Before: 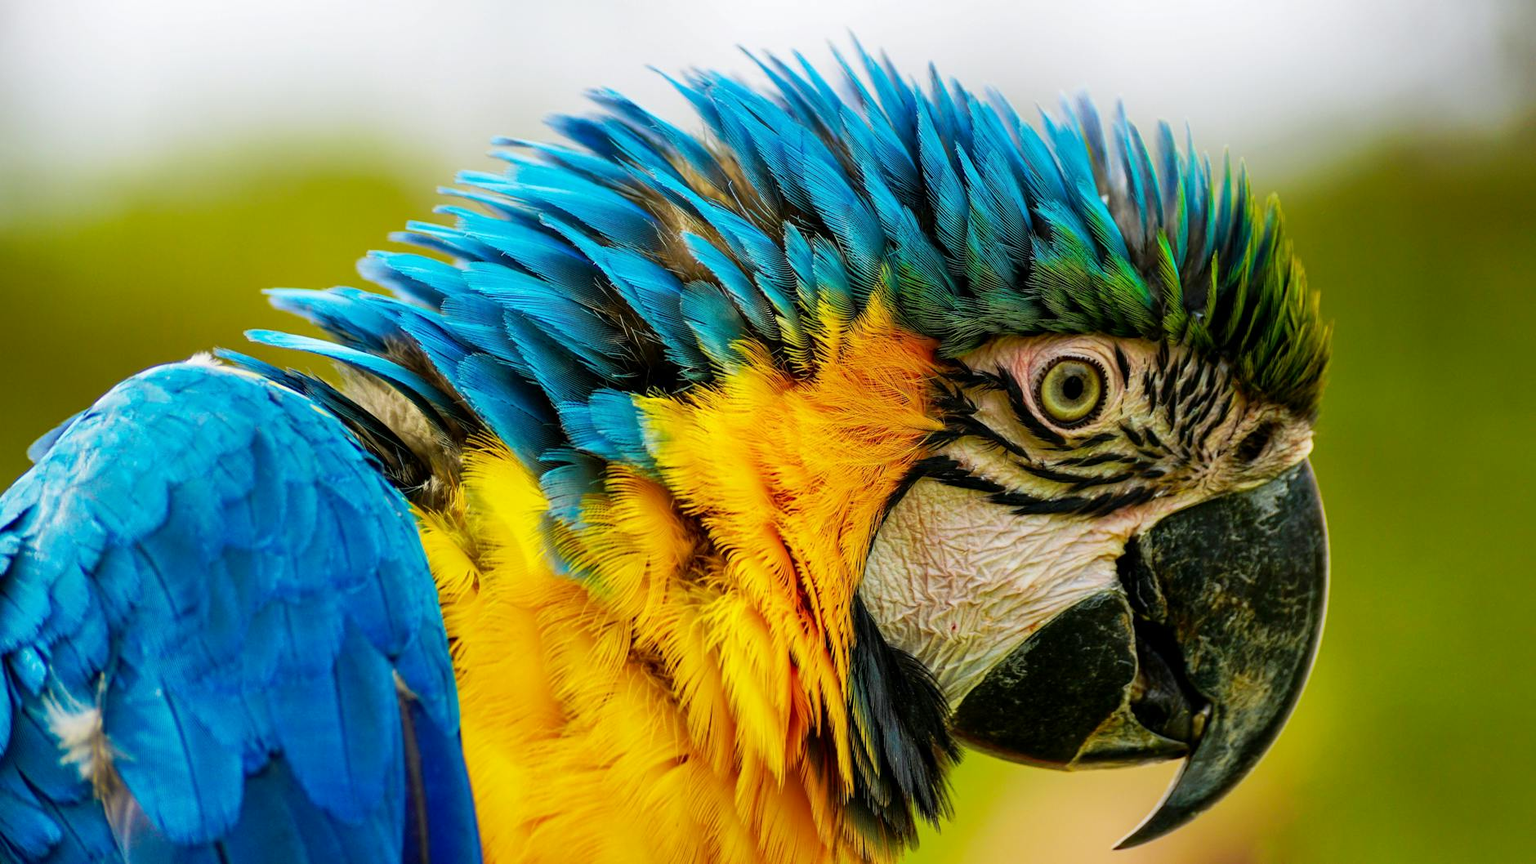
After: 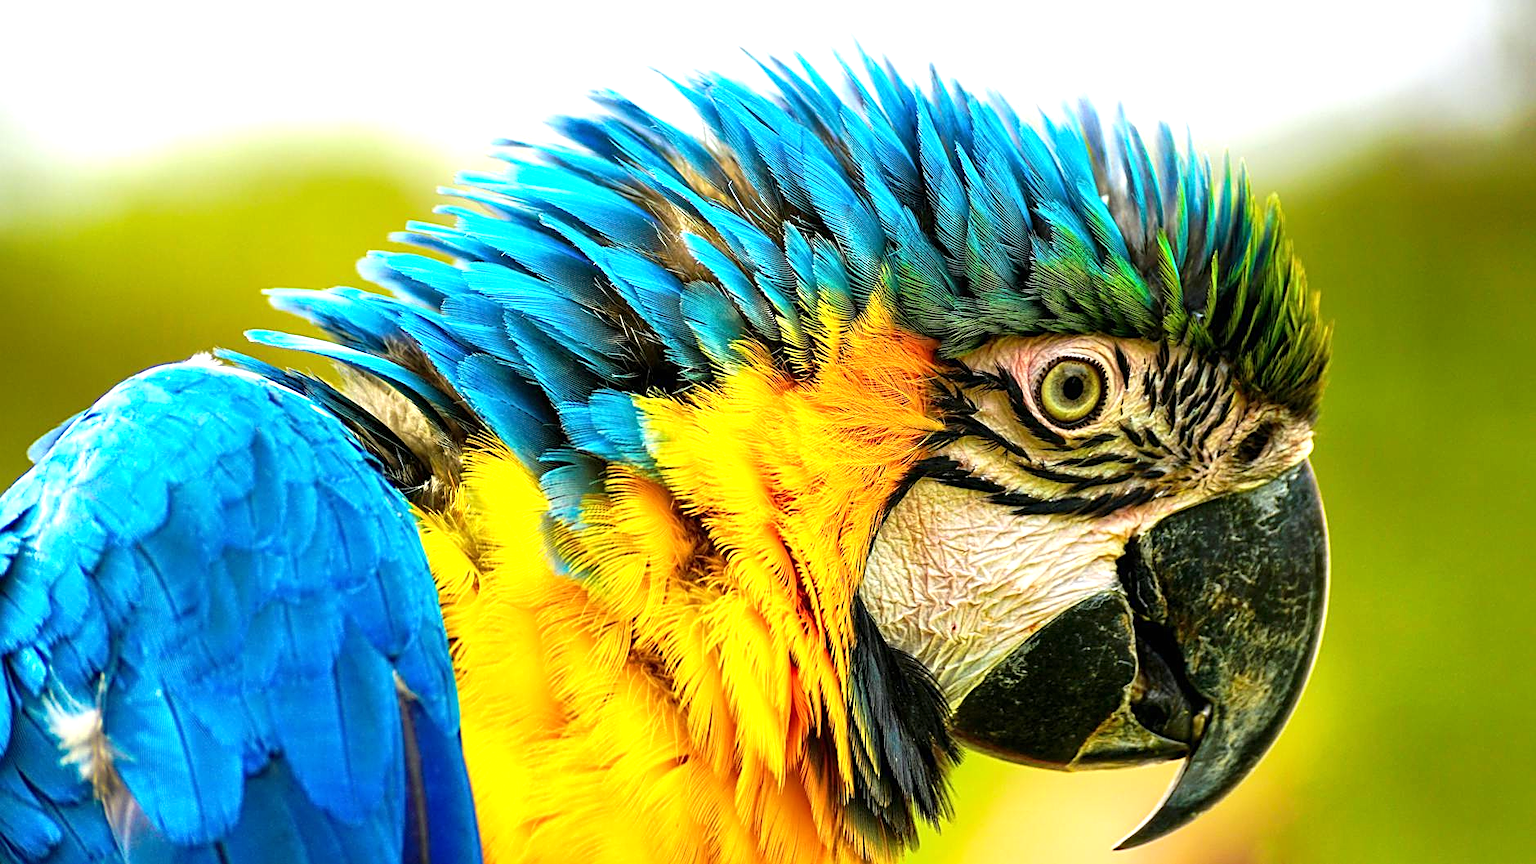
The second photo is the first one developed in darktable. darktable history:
exposure: black level correction 0, exposure 0.877 EV, compensate exposure bias true, compensate highlight preservation false
sharpen: amount 0.55
